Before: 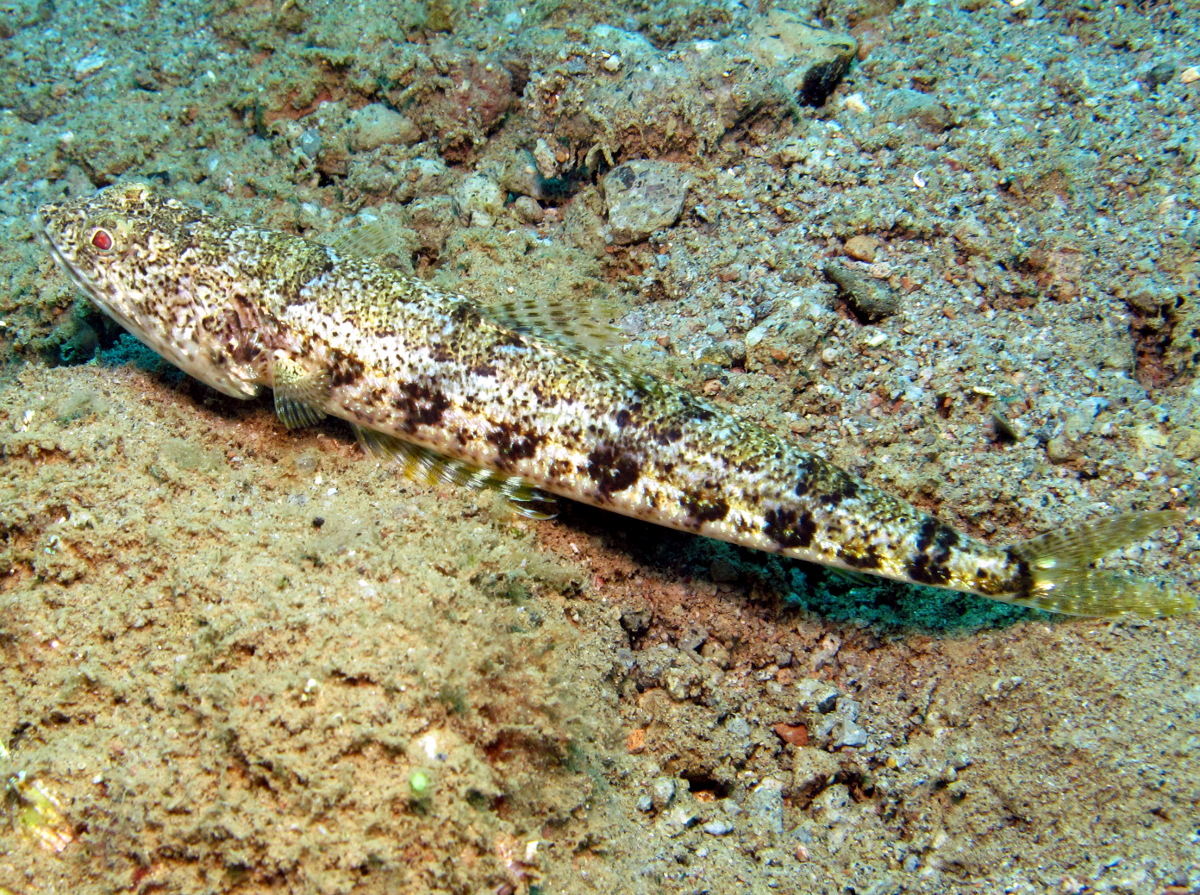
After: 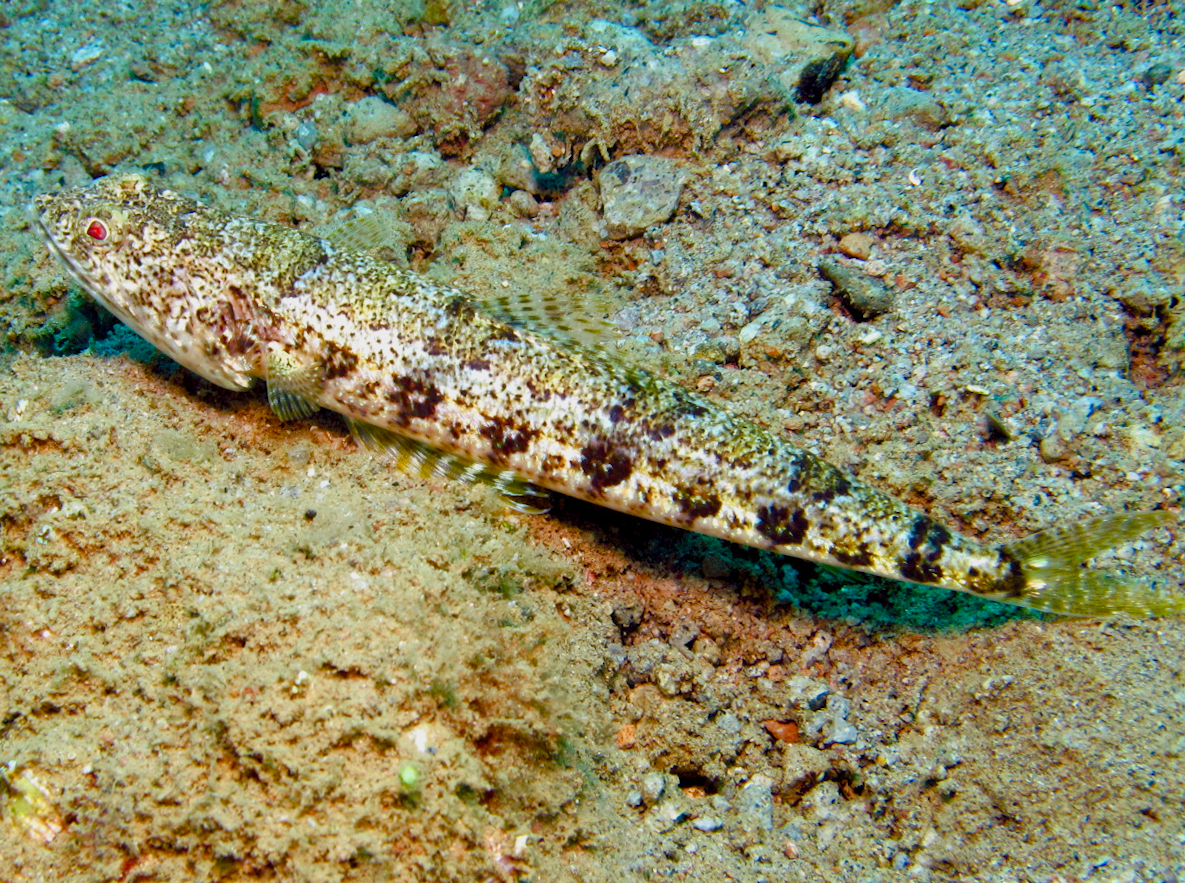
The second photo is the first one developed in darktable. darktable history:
color balance rgb: linear chroma grading › mid-tones 7.318%, perceptual saturation grading › global saturation 20%, perceptual saturation grading › highlights -25.782%, perceptual saturation grading › shadows 49.896%, contrast -10.143%
crop and rotate: angle -0.539°
